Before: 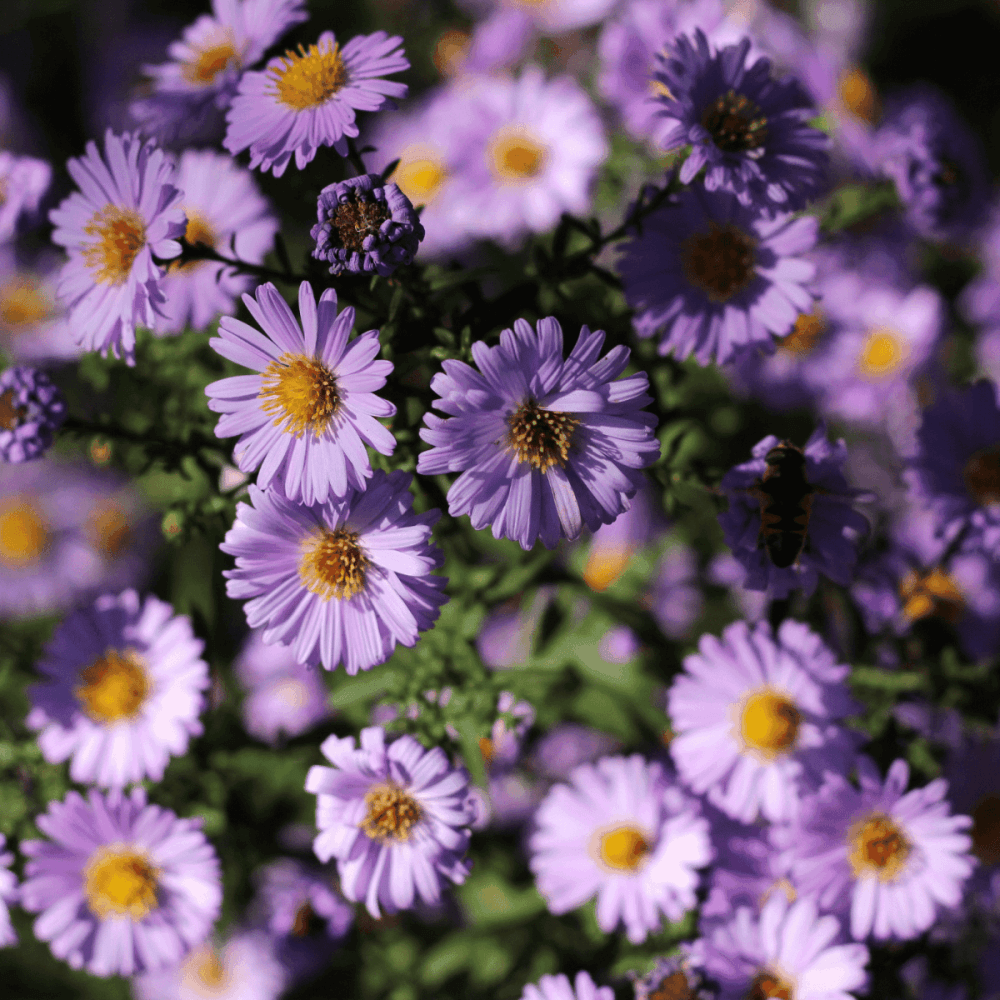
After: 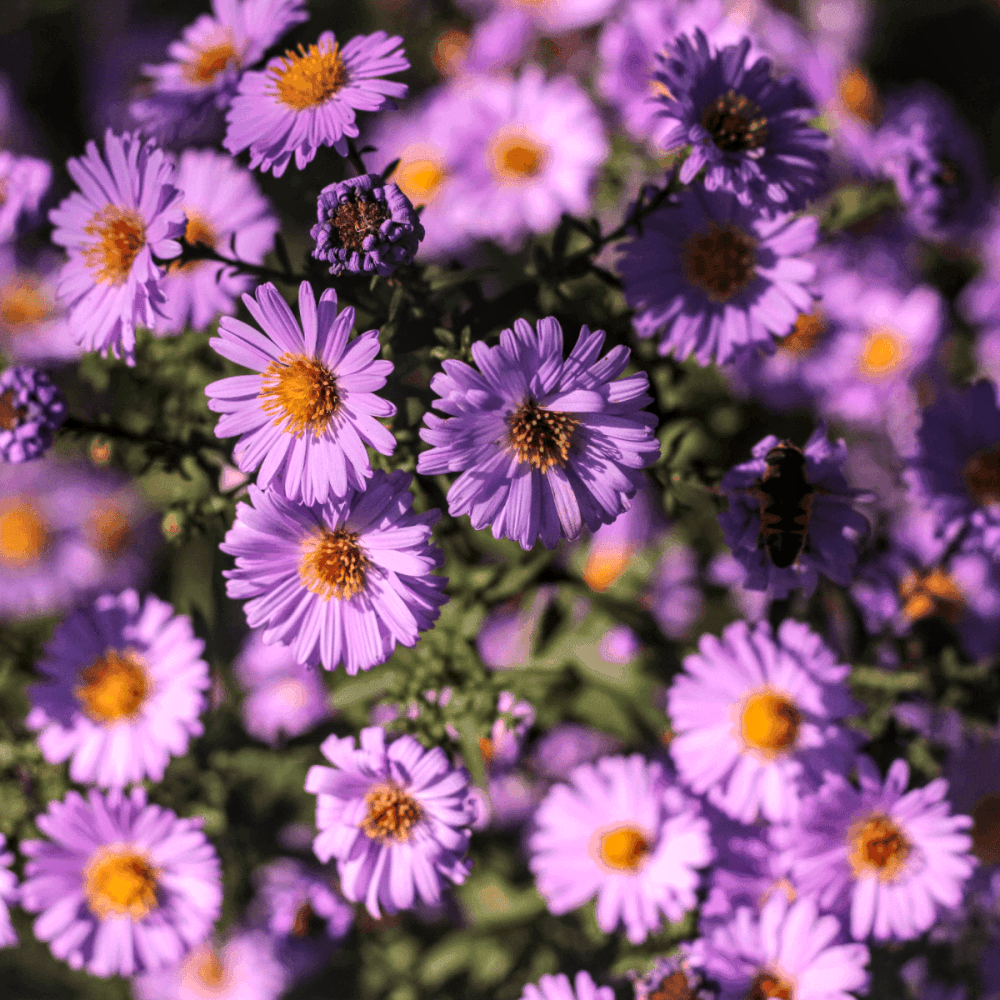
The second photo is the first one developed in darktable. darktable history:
white balance: red 1.188, blue 1.11
local contrast: highlights 0%, shadows 0%, detail 133%
